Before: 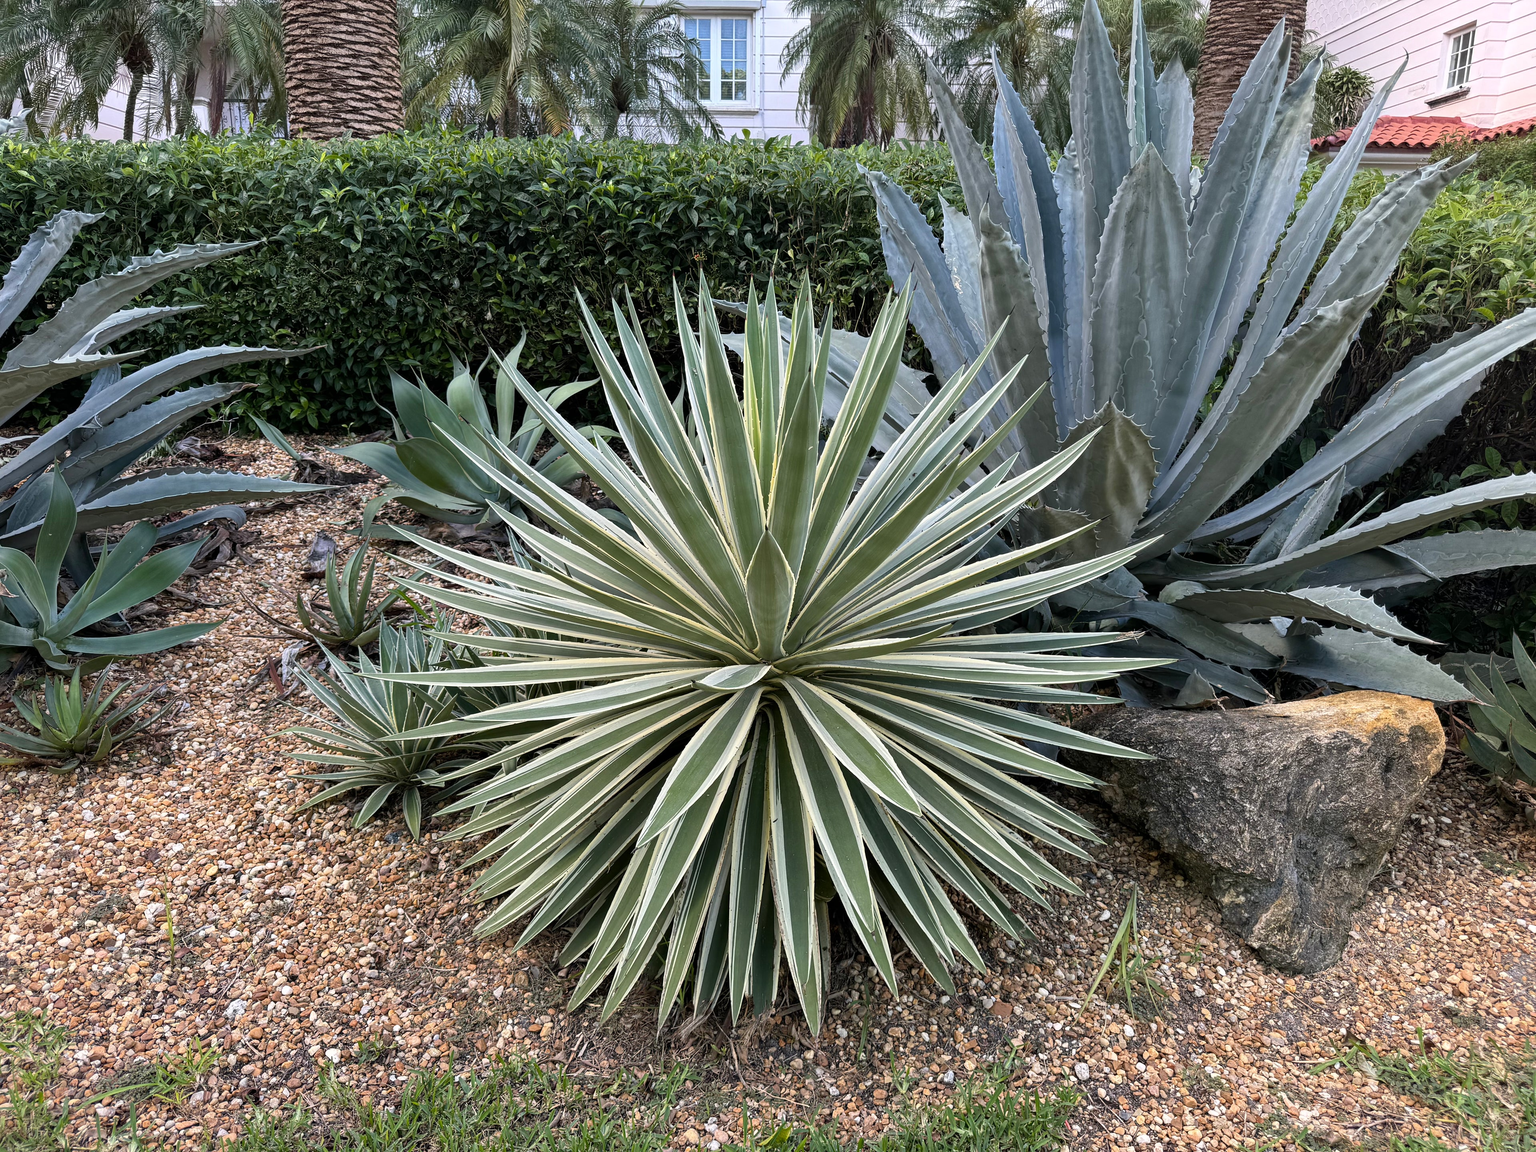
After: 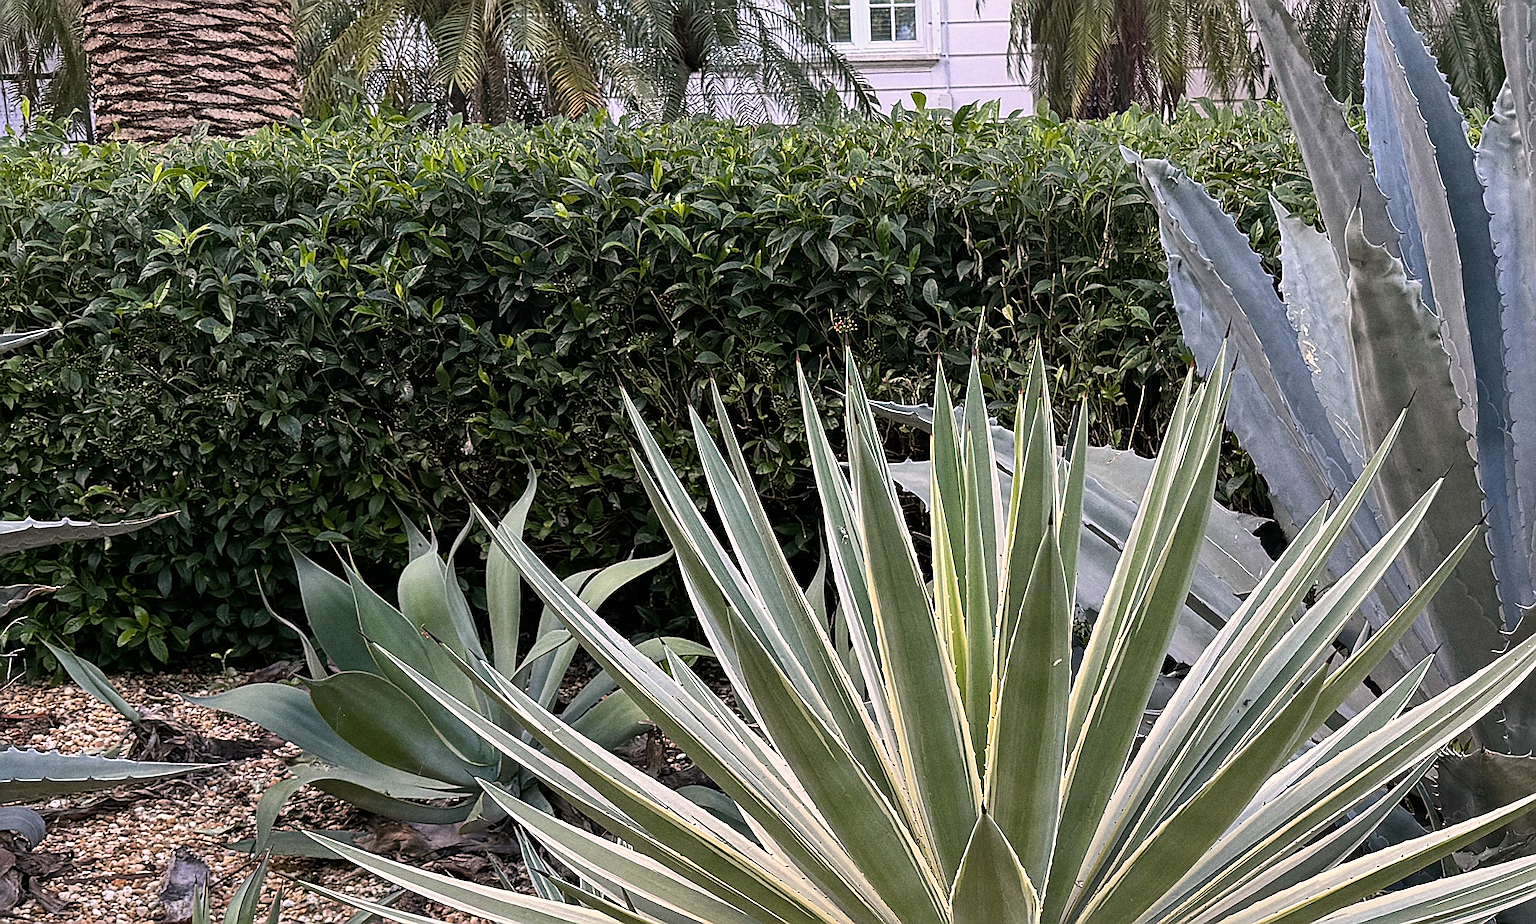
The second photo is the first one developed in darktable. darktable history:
color correction: highlights a* 7.34, highlights b* 4.37
grain: coarseness 0.09 ISO, strength 40%
crop: left 15.306%, top 9.065%, right 30.789%, bottom 48.638%
rotate and perspective: rotation -2.29°, automatic cropping off
sharpen: radius 1.4, amount 1.25, threshold 0.7
